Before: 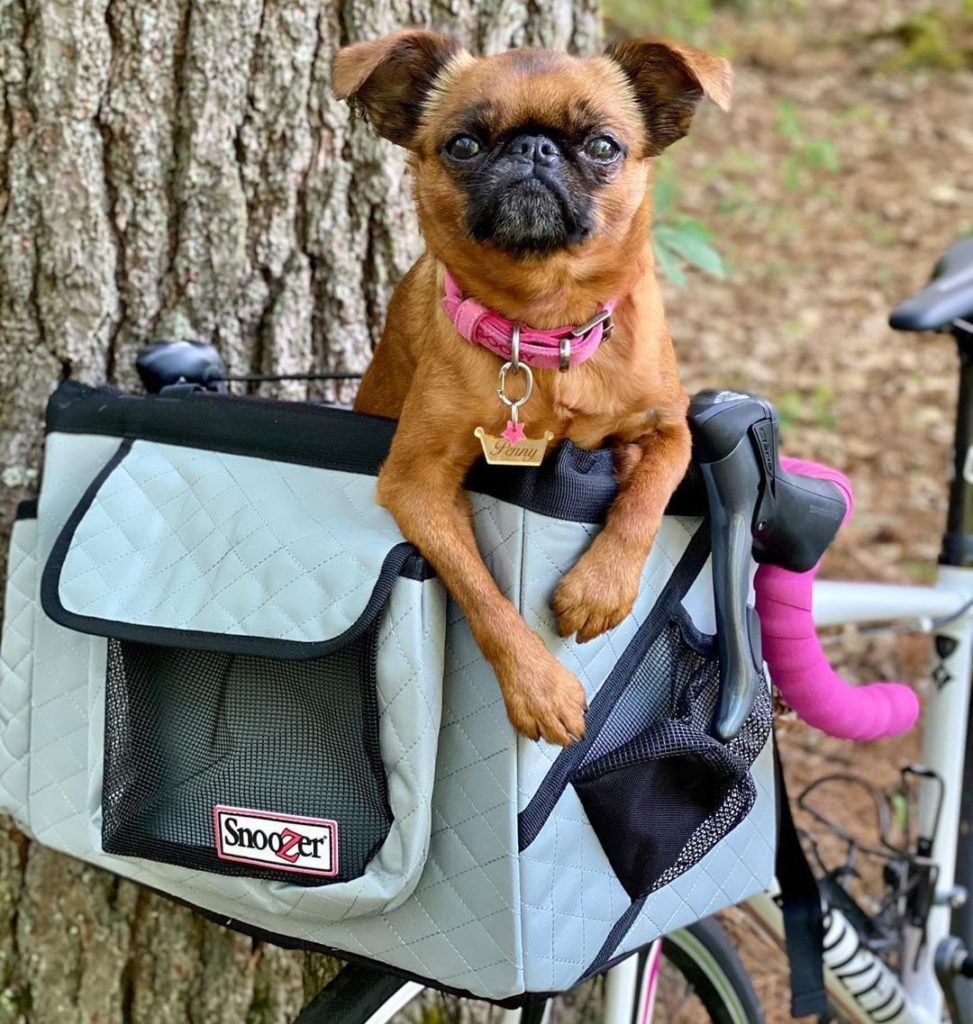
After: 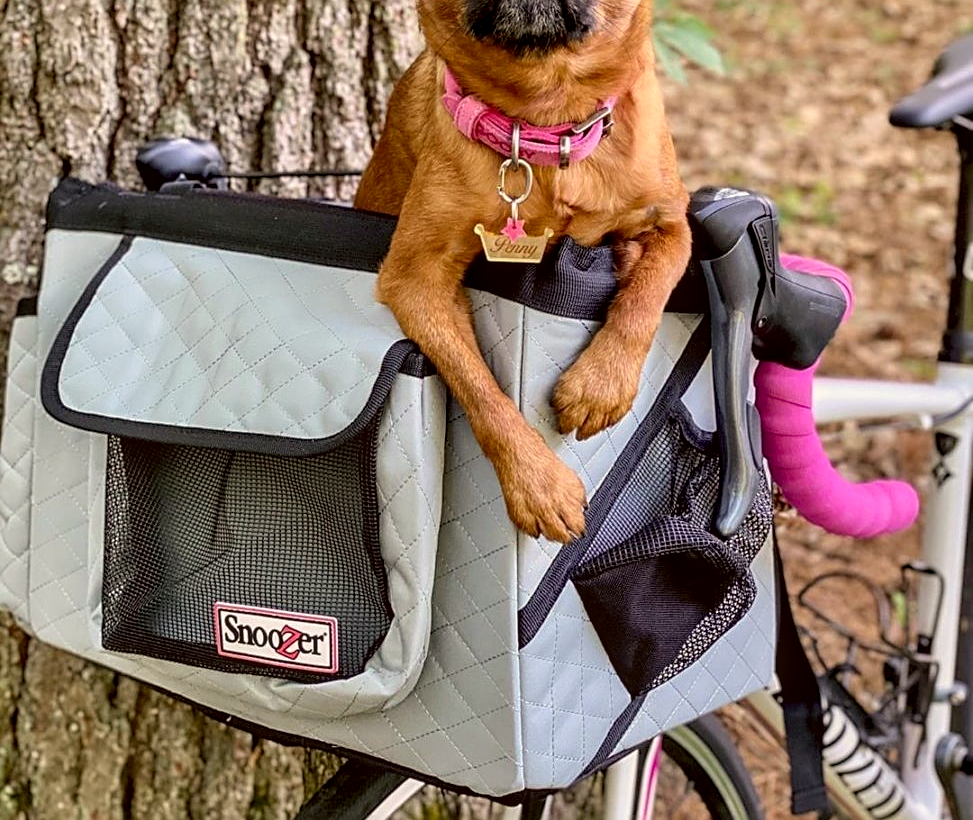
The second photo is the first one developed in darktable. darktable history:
crop and rotate: top 19.911%
exposure: black level correction 0.001, exposure -0.204 EV, compensate highlight preservation false
tone equalizer: on, module defaults
sharpen: on, module defaults
color correction: highlights a* 6.6, highlights b* 8.11, shadows a* 5.7, shadows b* 7.21, saturation 0.907
contrast brightness saturation: contrast 0.035, brightness 0.064, saturation 0.122
local contrast: detail 130%
